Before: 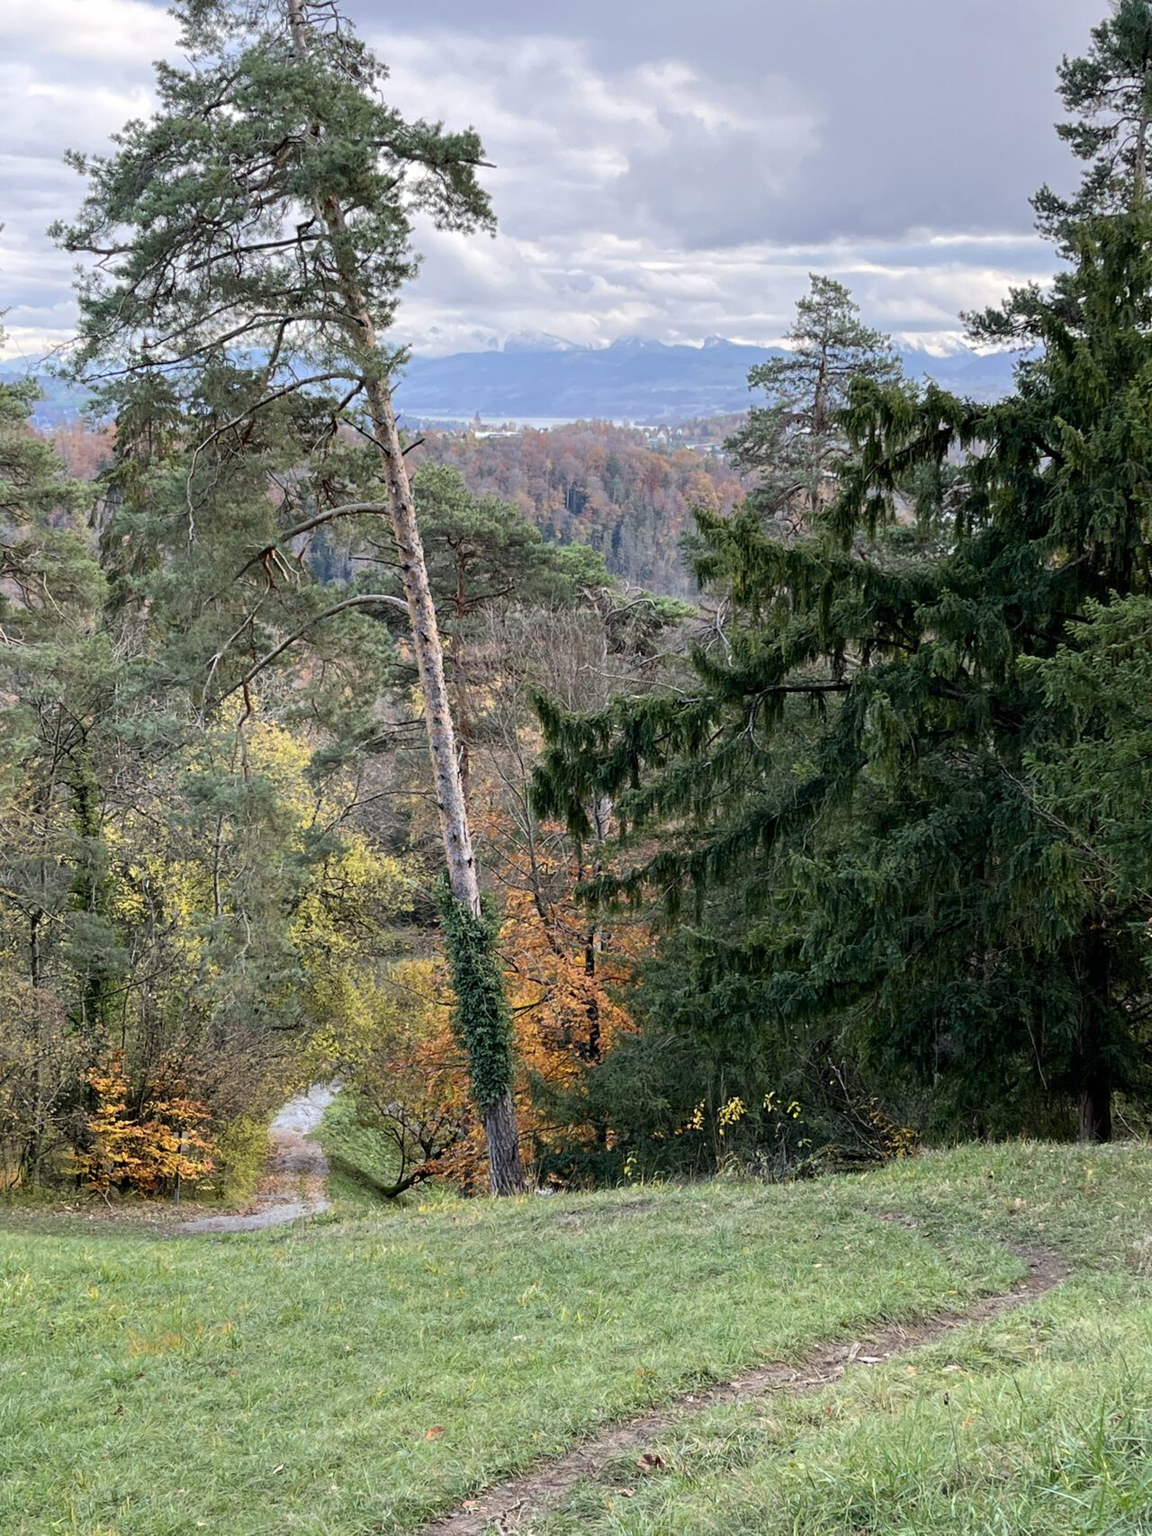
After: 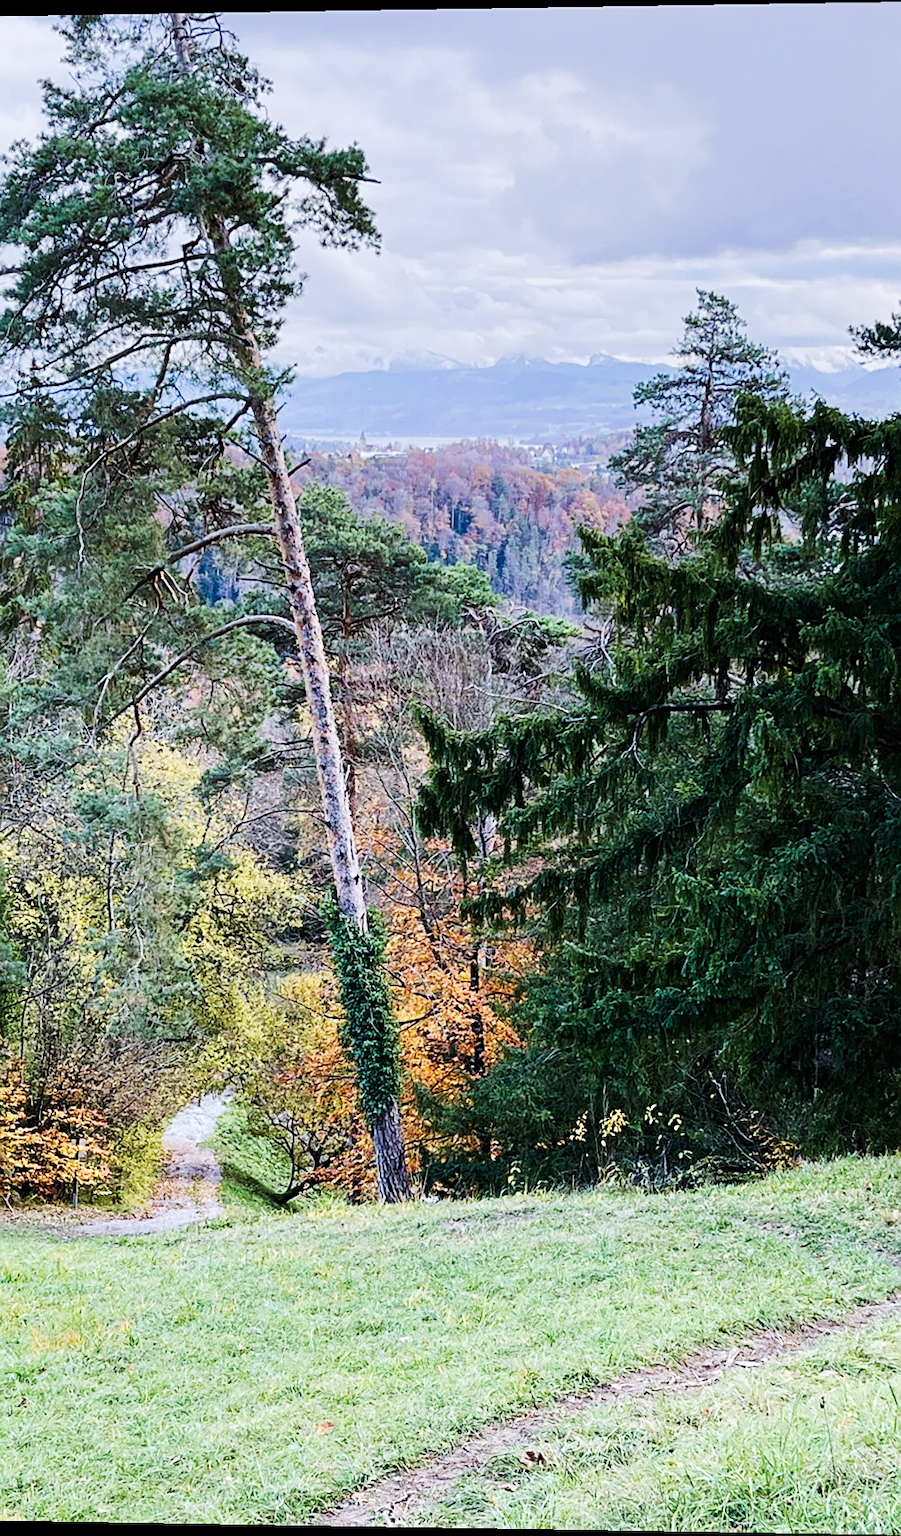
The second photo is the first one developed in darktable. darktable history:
tone curve: curves: ch0 [(0, 0) (0.003, 0.005) (0.011, 0.011) (0.025, 0.02) (0.044, 0.03) (0.069, 0.041) (0.1, 0.062) (0.136, 0.089) (0.177, 0.135) (0.224, 0.189) (0.277, 0.259) (0.335, 0.373) (0.399, 0.499) (0.468, 0.622) (0.543, 0.724) (0.623, 0.807) (0.709, 0.868) (0.801, 0.916) (0.898, 0.964) (1, 1)], preserve colors none
crop: left 9.88%, right 12.664%
sharpen: on, module defaults
velvia: on, module defaults
graduated density: on, module defaults
rotate and perspective: lens shift (vertical) 0.048, lens shift (horizontal) -0.024, automatic cropping off
color calibration: illuminant as shot in camera, x 0.366, y 0.378, temperature 4425.7 K, saturation algorithm version 1 (2020)
